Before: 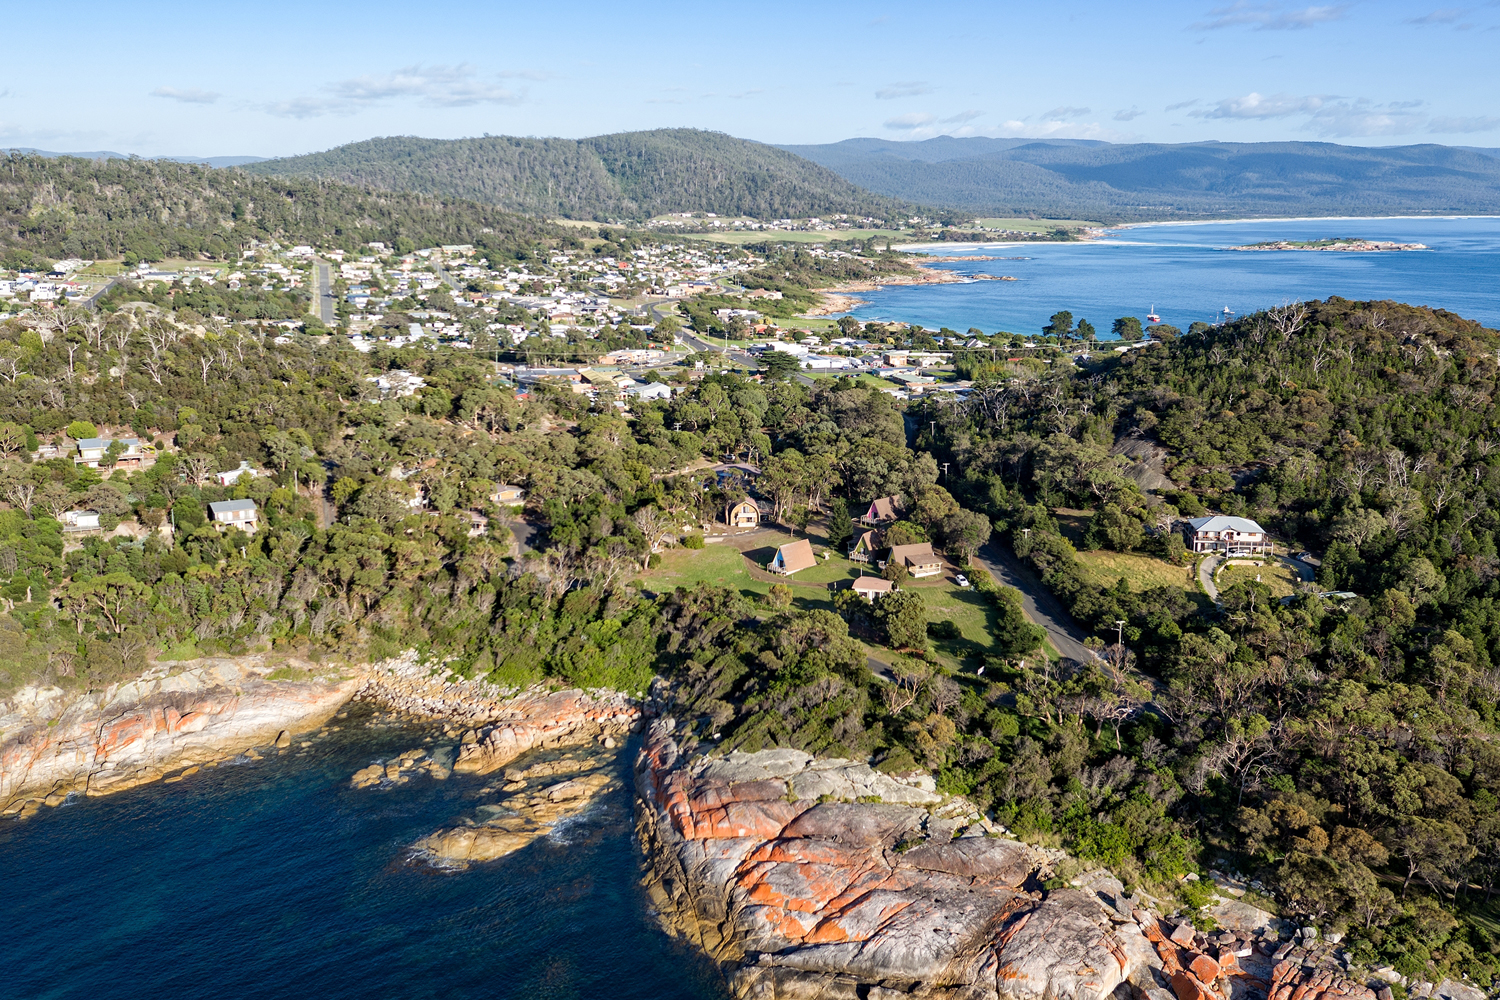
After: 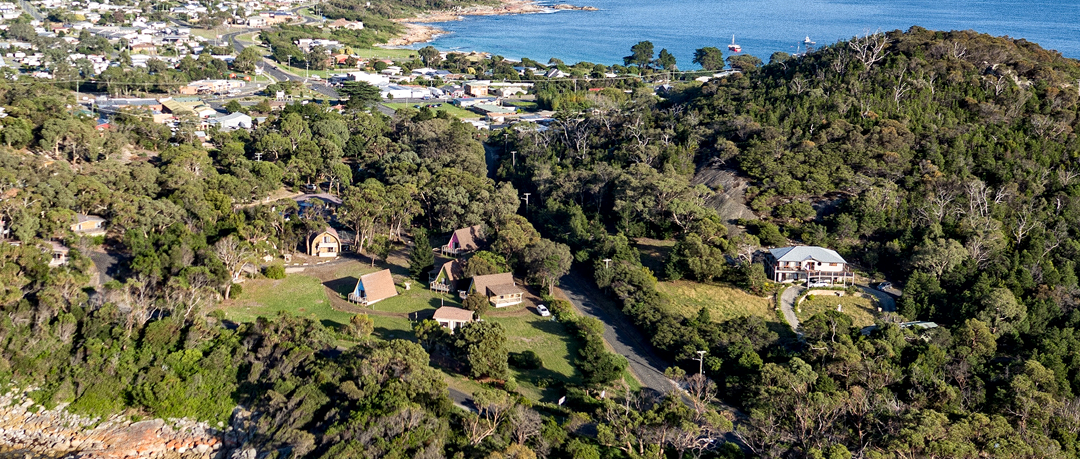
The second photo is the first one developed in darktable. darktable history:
grain: coarseness 0.09 ISO
crop and rotate: left 27.938%, top 27.046%, bottom 27.046%
local contrast: mode bilateral grid, contrast 20, coarseness 50, detail 120%, midtone range 0.2
